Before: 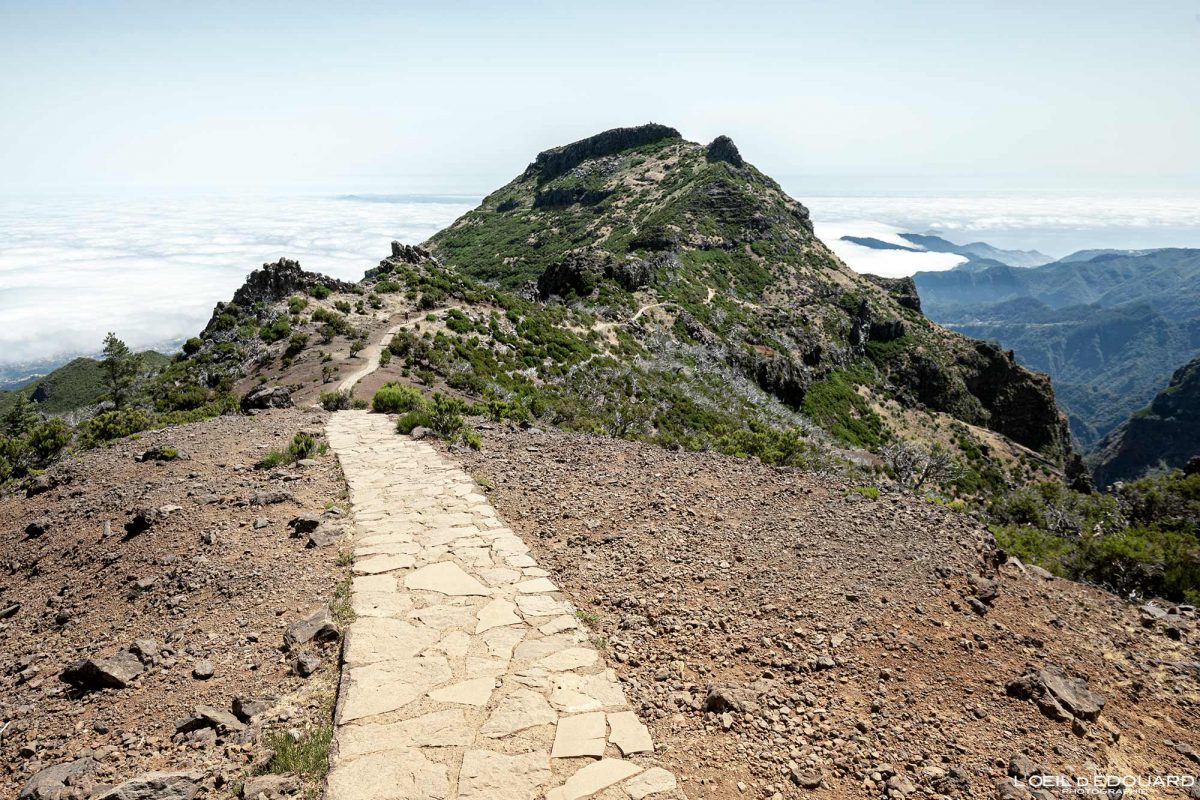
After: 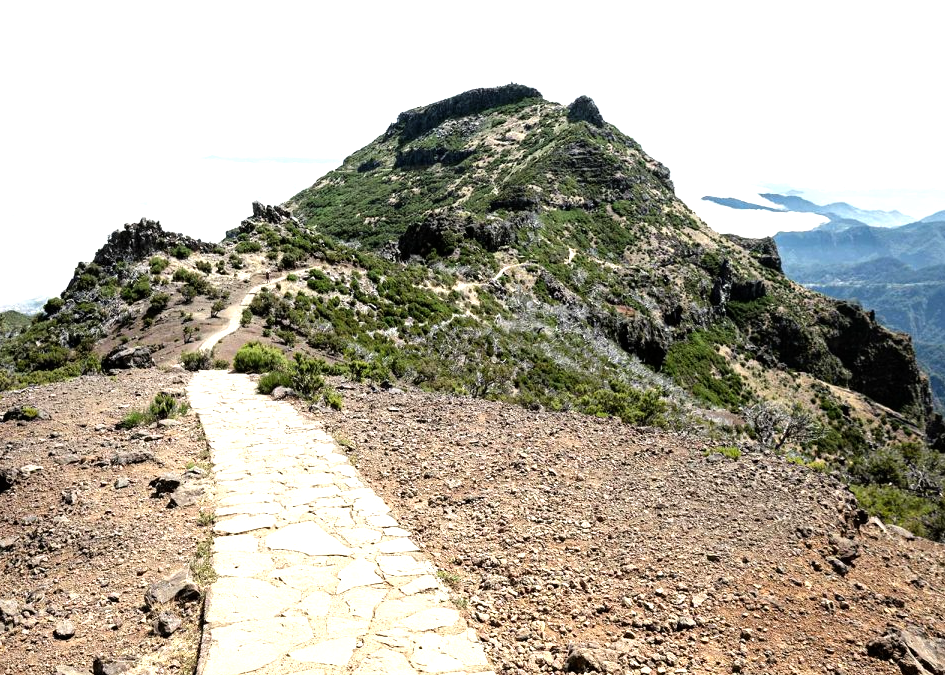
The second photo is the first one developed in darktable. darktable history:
crop: left 11.62%, top 5.039%, right 9.559%, bottom 10.514%
tone equalizer: -8 EV -0.765 EV, -7 EV -0.734 EV, -6 EV -0.62 EV, -5 EV -0.392 EV, -3 EV 0.4 EV, -2 EV 0.6 EV, -1 EV 0.688 EV, +0 EV 0.78 EV
